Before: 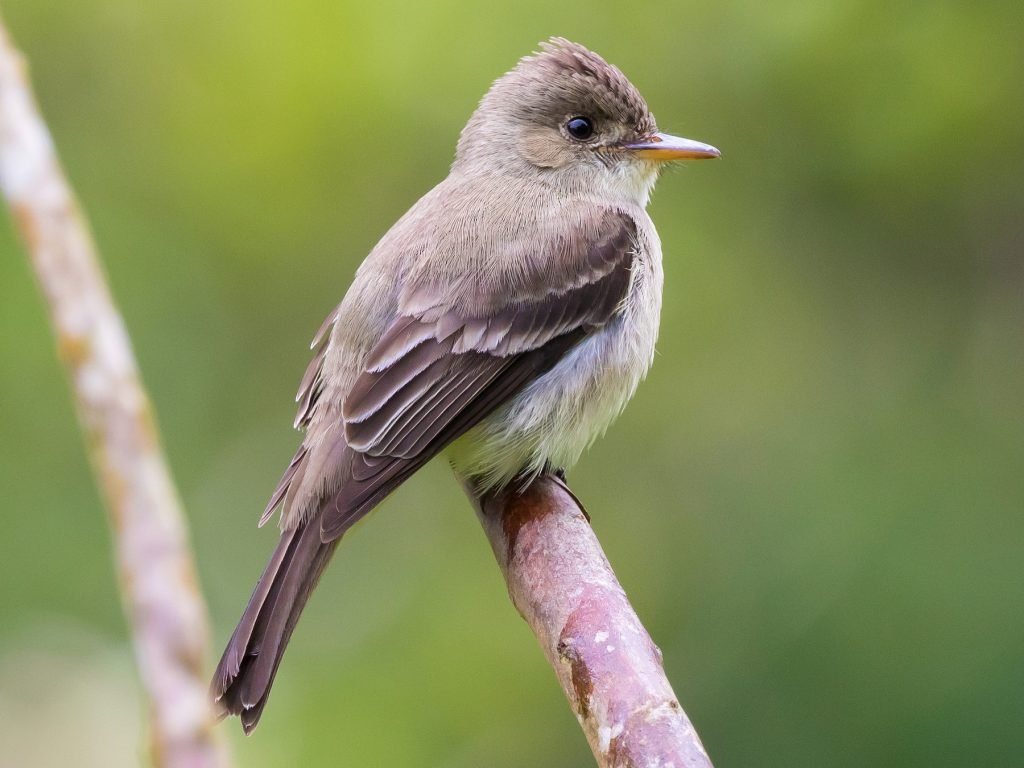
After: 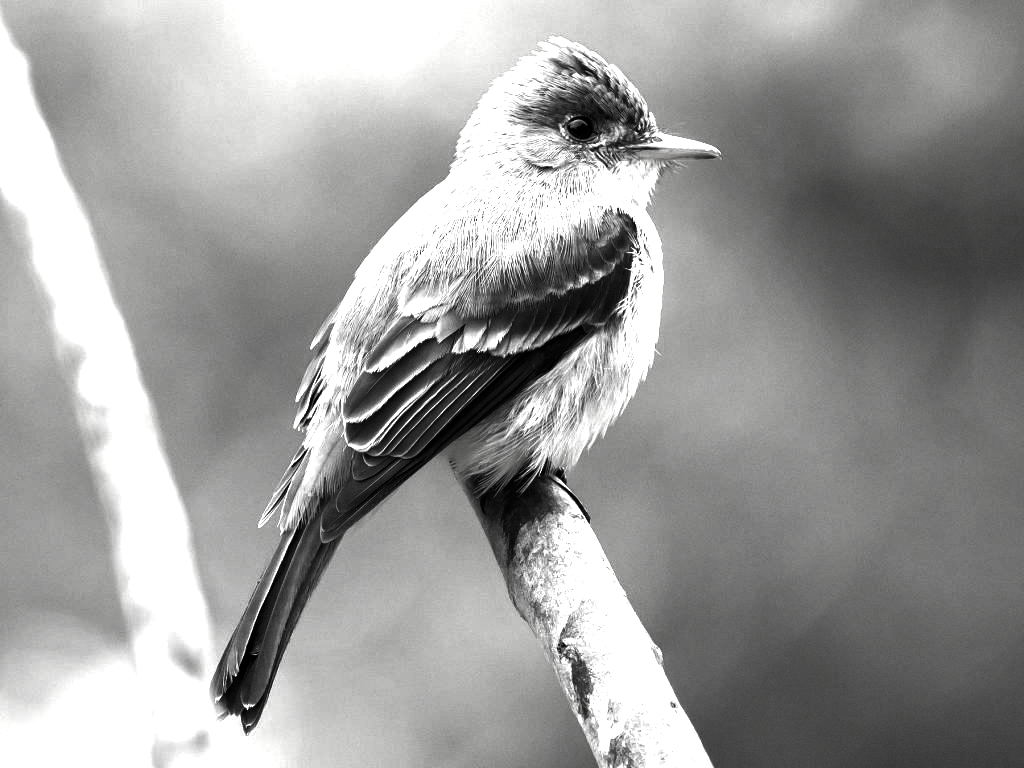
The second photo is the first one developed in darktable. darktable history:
haze removal: compatibility mode true, adaptive false
exposure: black level correction 0, exposure 1.361 EV, compensate highlight preservation false
contrast brightness saturation: contrast -0.037, brightness -0.6, saturation -0.992
